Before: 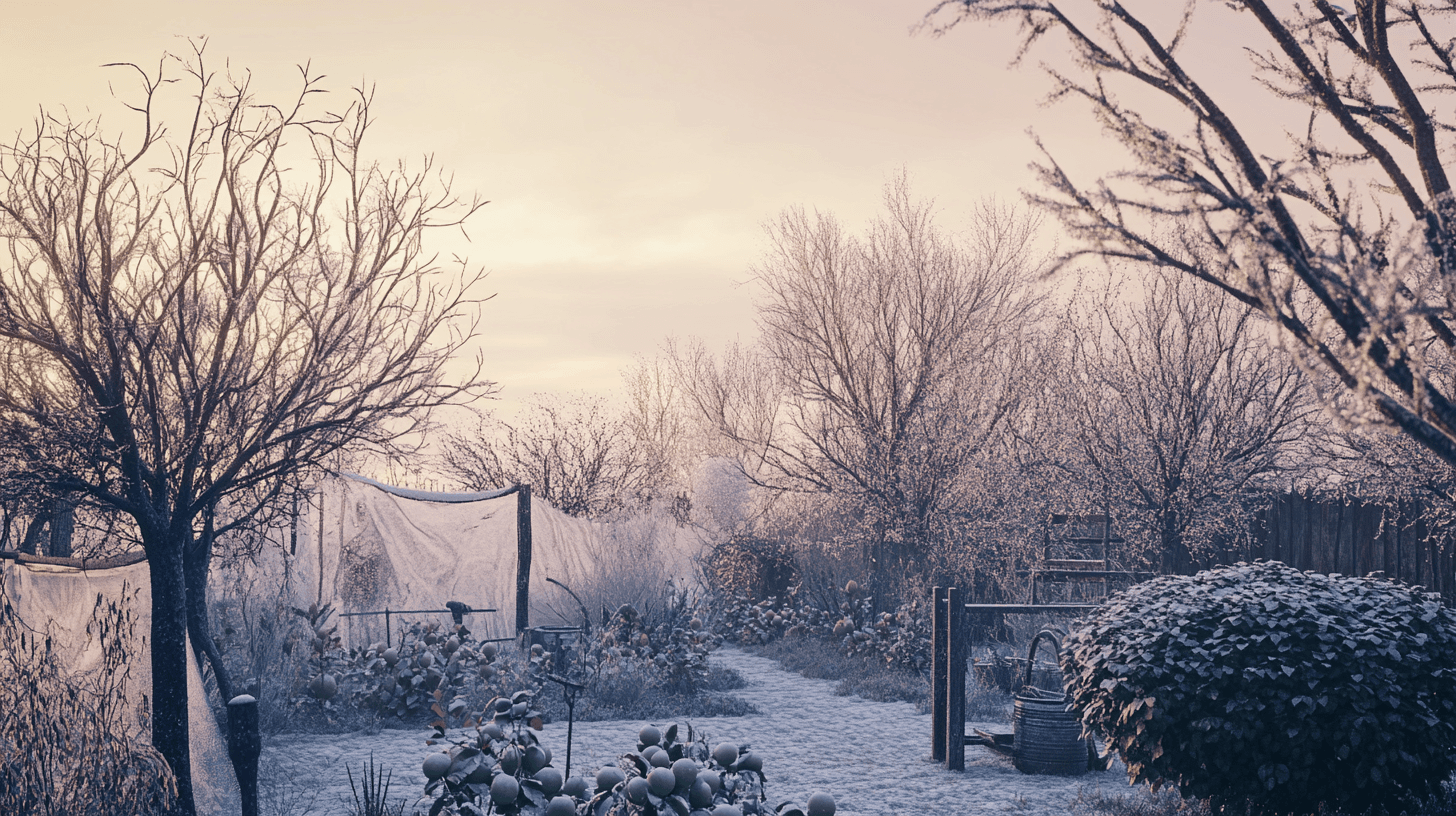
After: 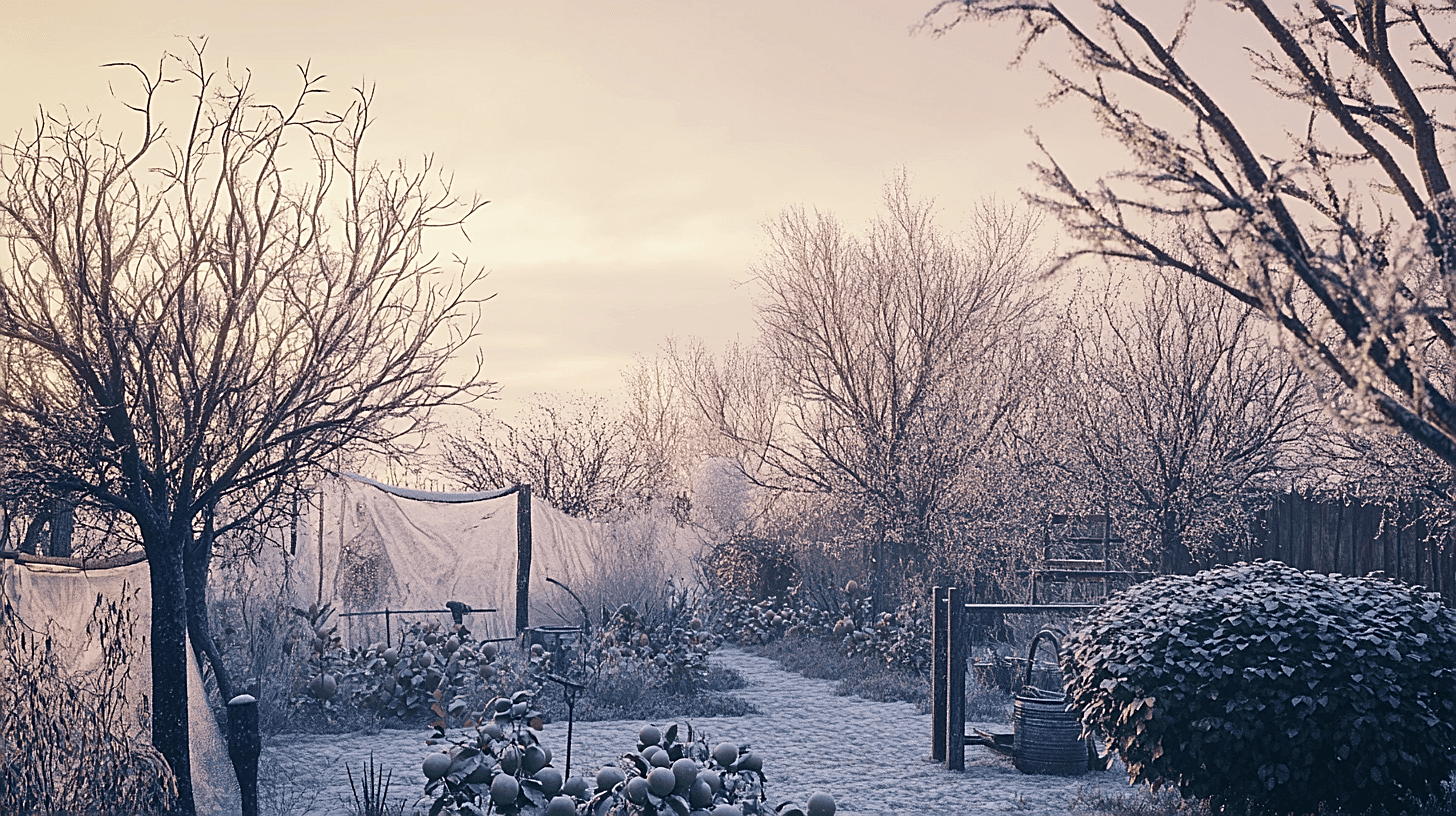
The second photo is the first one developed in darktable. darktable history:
sharpen: amount 0.746
